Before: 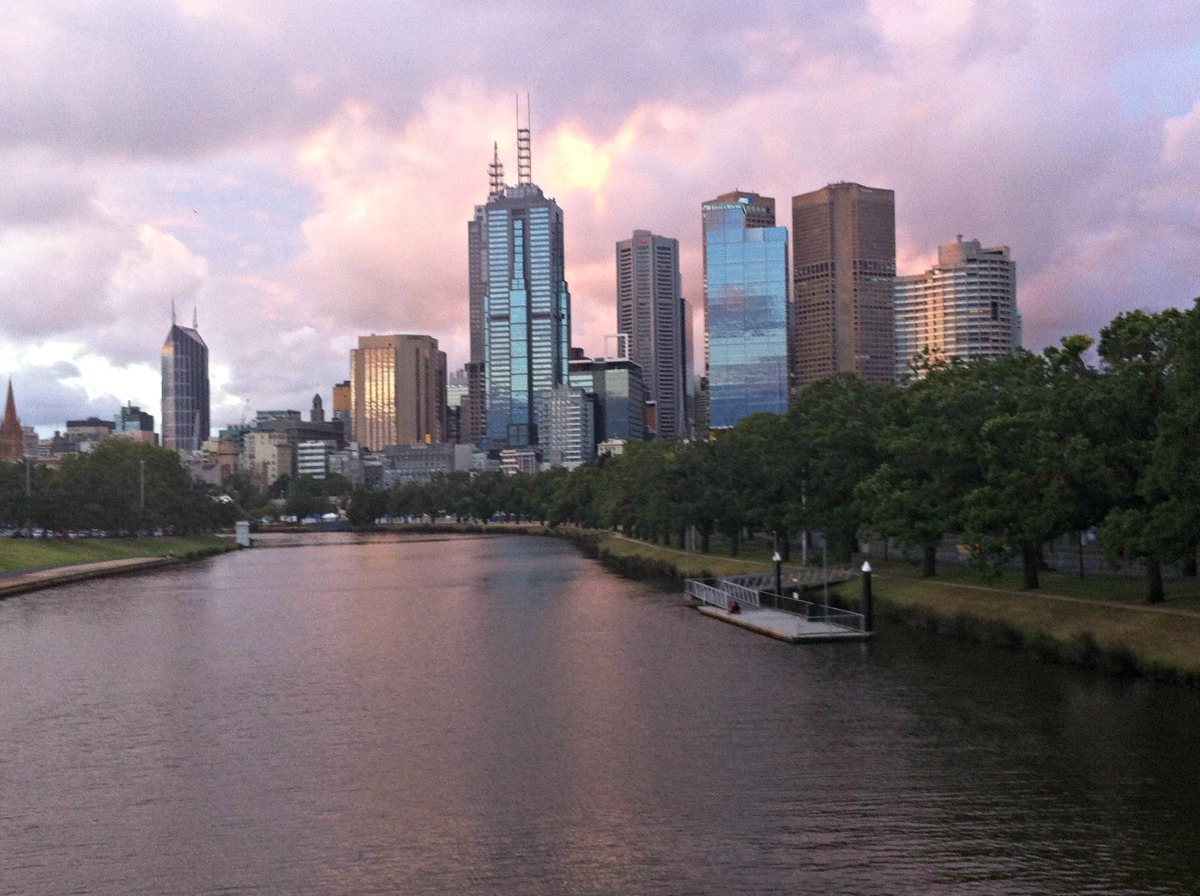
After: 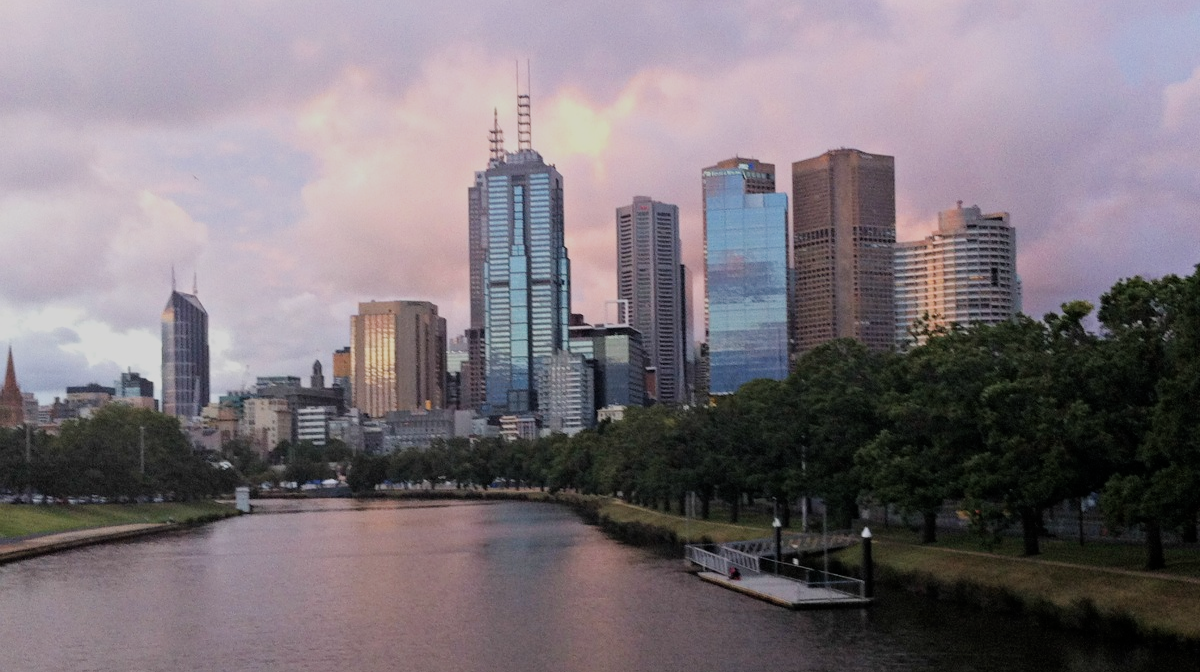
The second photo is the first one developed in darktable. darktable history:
crop: top 3.857%, bottom 21.132%
filmic rgb: black relative exposure -7.65 EV, white relative exposure 4.56 EV, hardness 3.61
